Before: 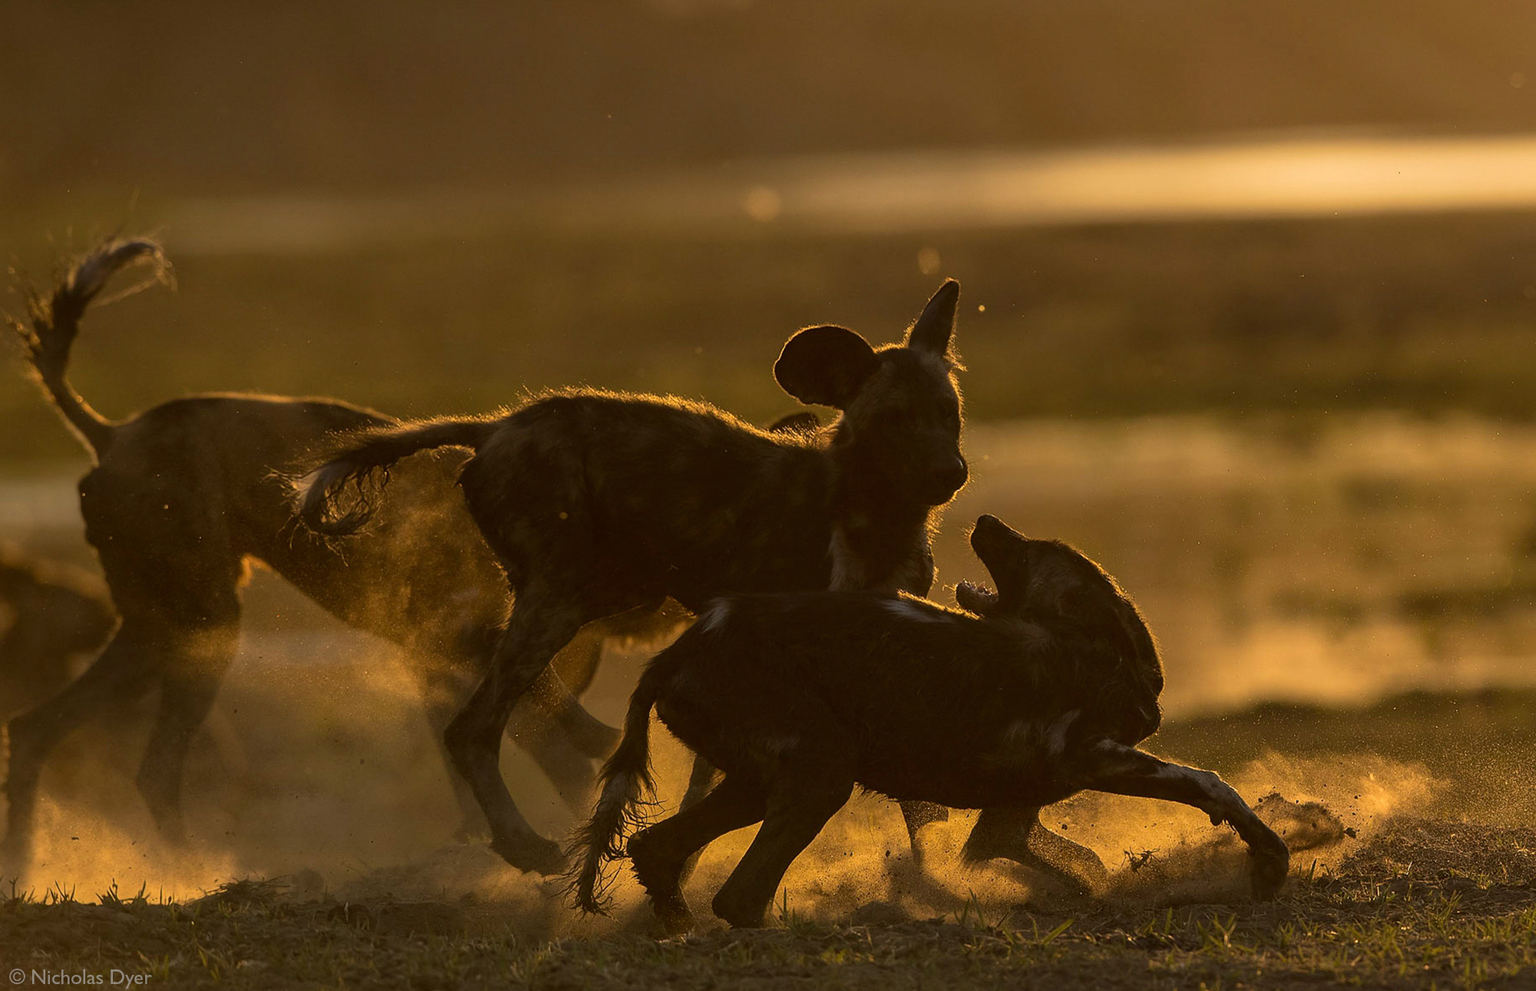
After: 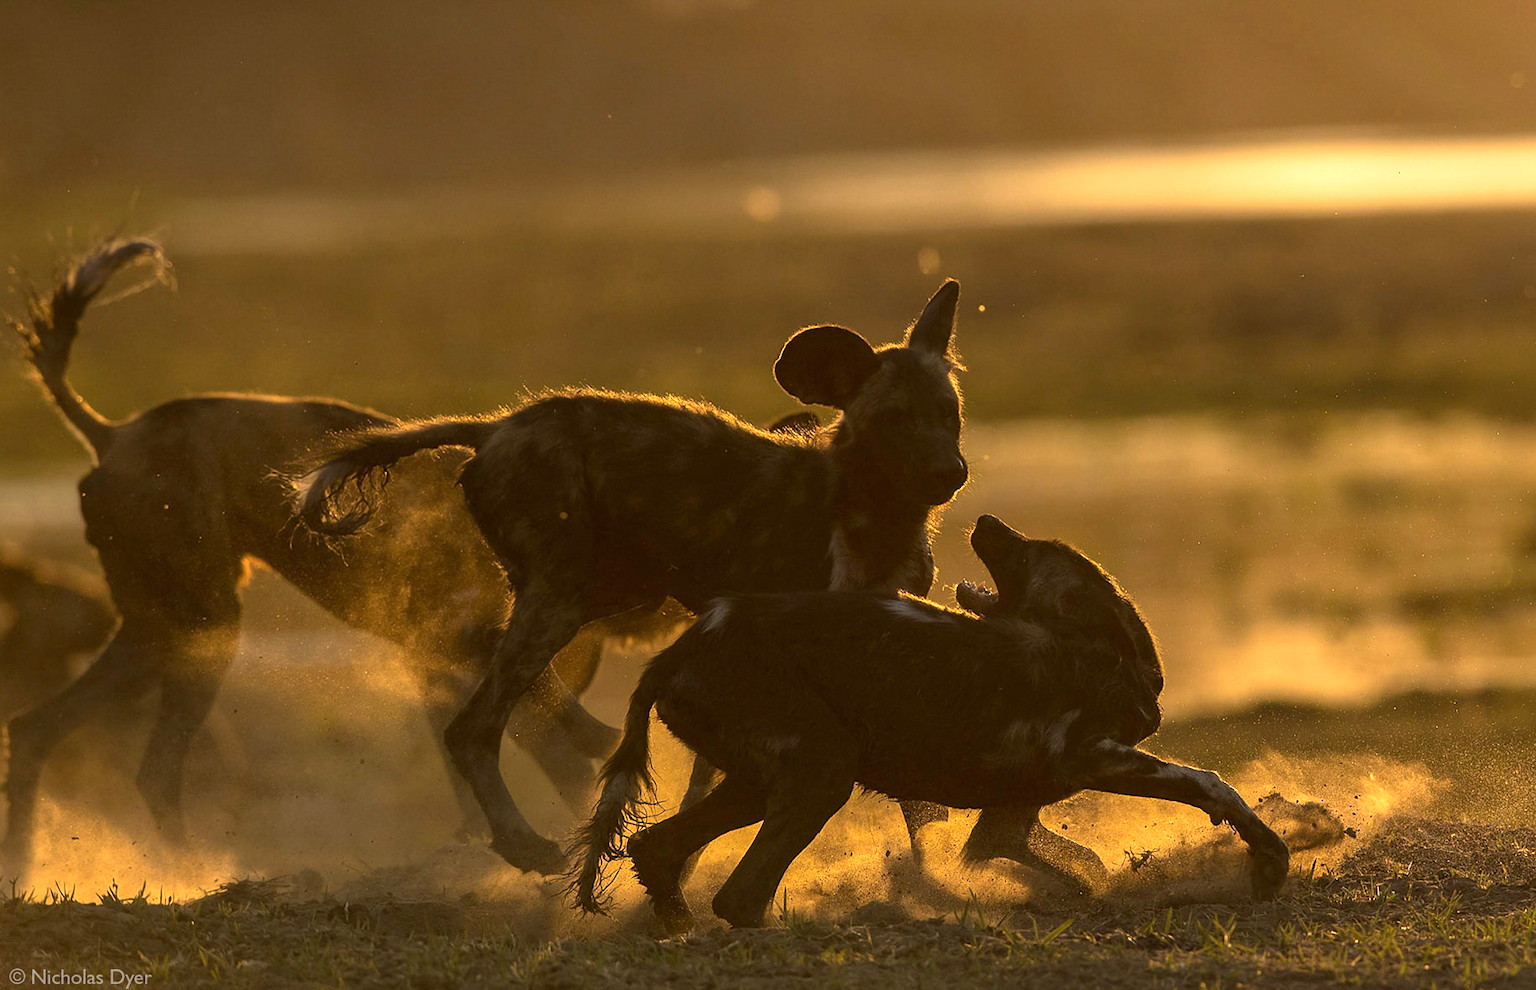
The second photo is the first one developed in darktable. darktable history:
exposure: exposure 0.639 EV, compensate highlight preservation false
